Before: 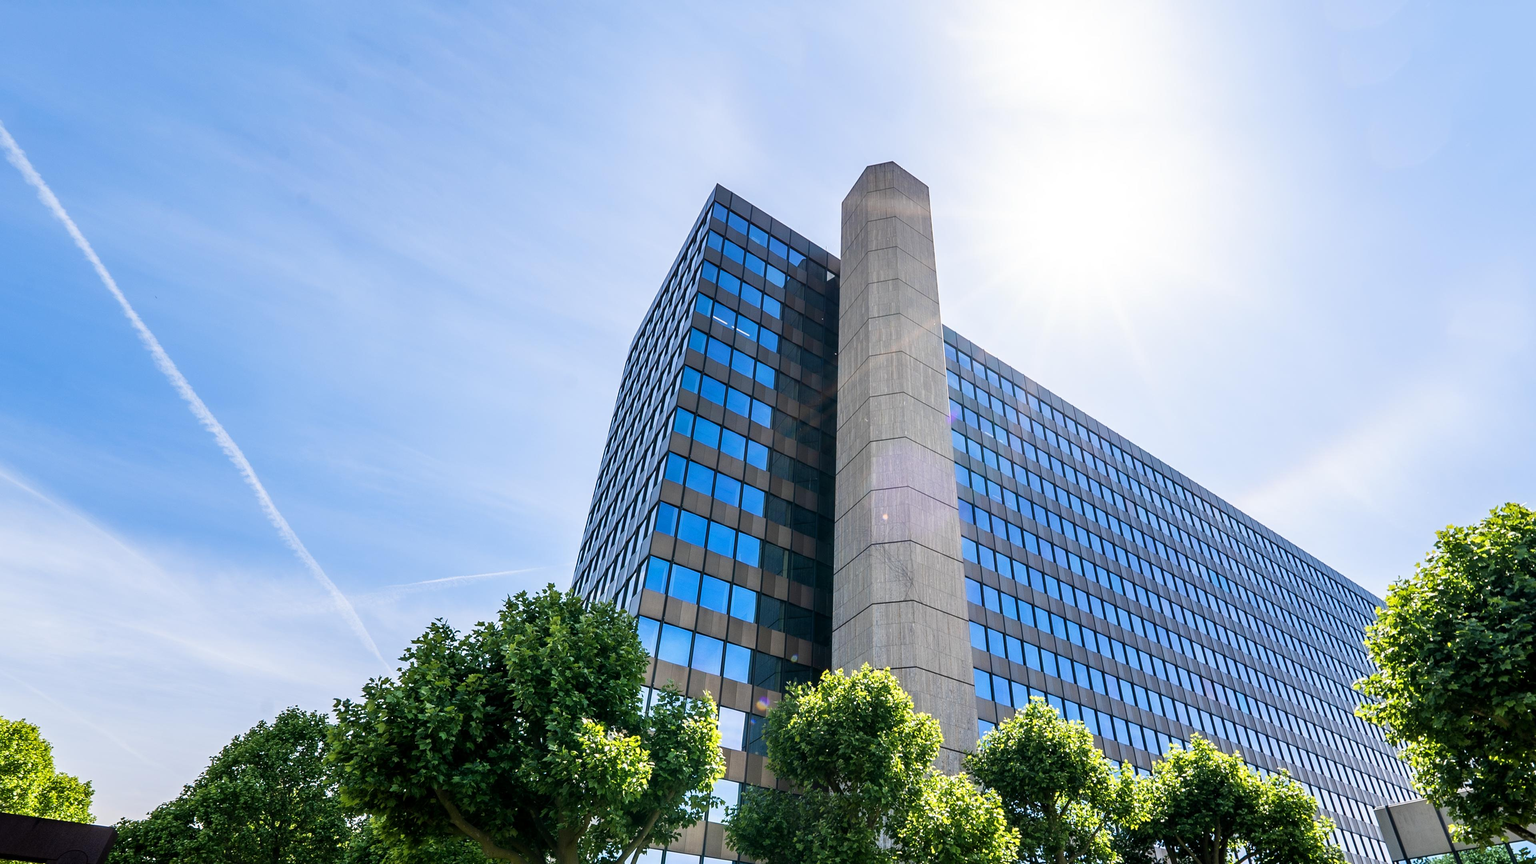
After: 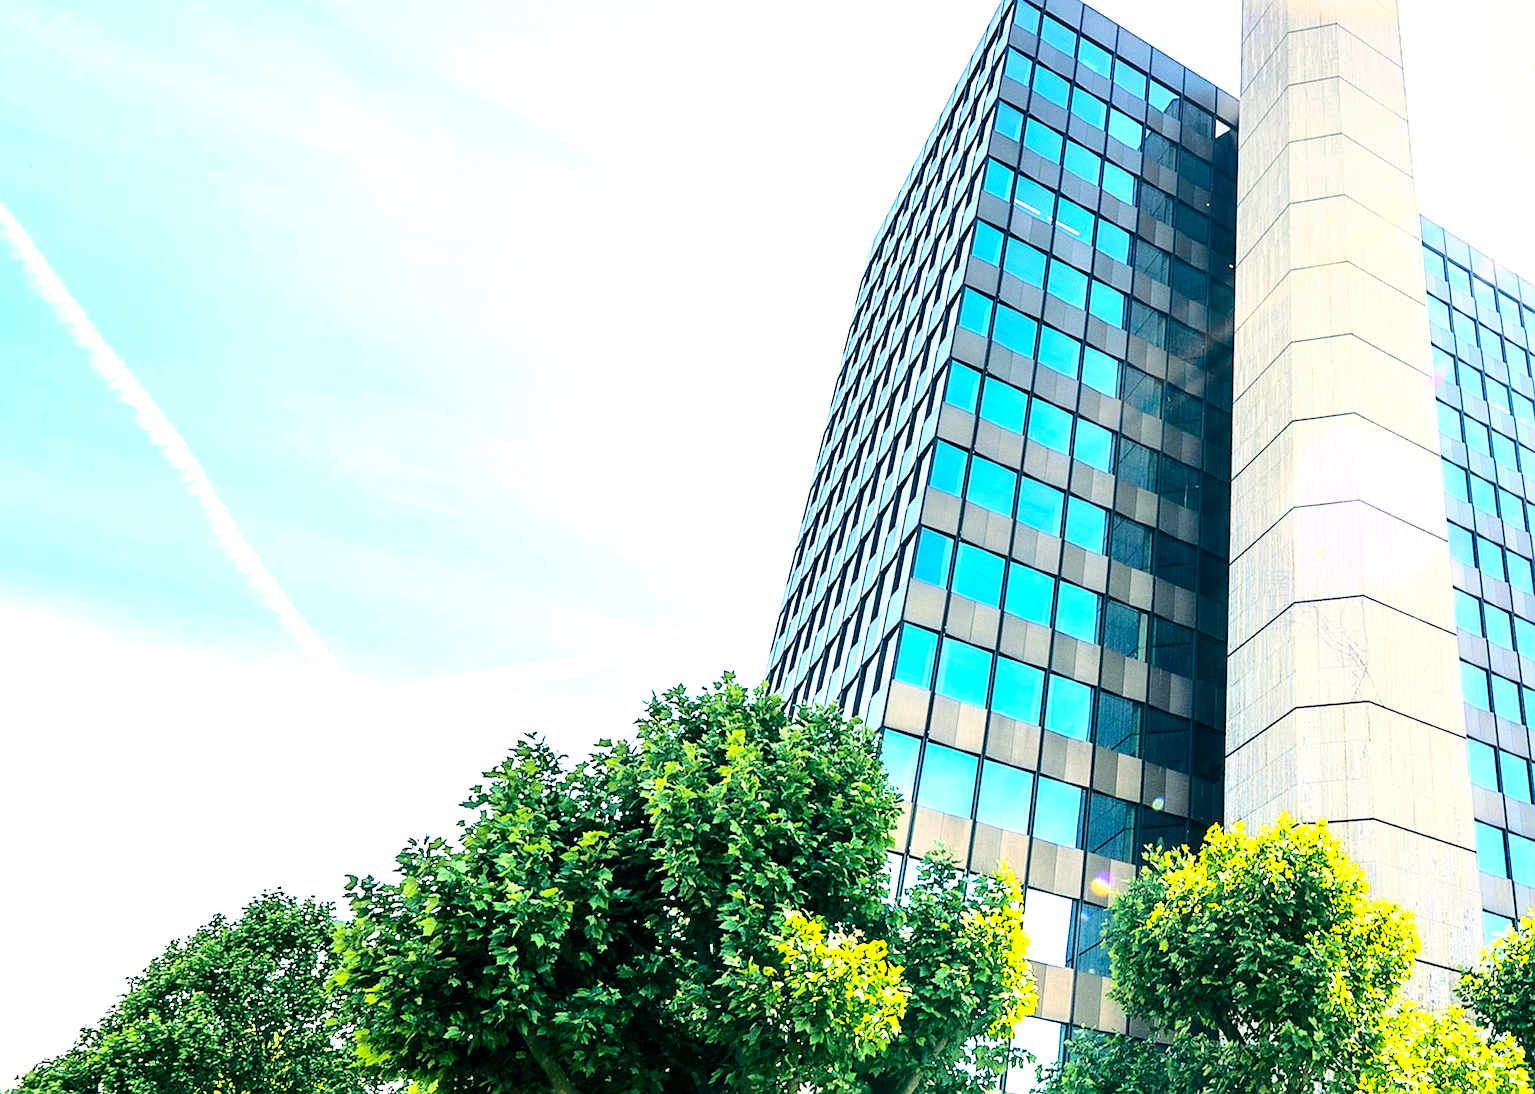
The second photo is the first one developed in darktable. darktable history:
crop: left 9.023%, top 23.529%, right 34.334%, bottom 4.676%
contrast brightness saturation: saturation -0.047
color correction: highlights a* -4.48, highlights b* 6.8
color balance rgb: power › luminance -7.803%, power › chroma 2.287%, power › hue 222.62°, highlights gain › chroma 3.098%, highlights gain › hue 60.13°, perceptual saturation grading › global saturation 29.772%
tone curve: curves: ch0 [(0, 0) (0.003, 0.003) (0.011, 0.012) (0.025, 0.026) (0.044, 0.046) (0.069, 0.072) (0.1, 0.104) (0.136, 0.141) (0.177, 0.185) (0.224, 0.247) (0.277, 0.335) (0.335, 0.447) (0.399, 0.539) (0.468, 0.636) (0.543, 0.723) (0.623, 0.803) (0.709, 0.873) (0.801, 0.936) (0.898, 0.978) (1, 1)], color space Lab, independent channels, preserve colors none
exposure: black level correction 0, exposure 1.438 EV, compensate highlight preservation false
sharpen: on, module defaults
